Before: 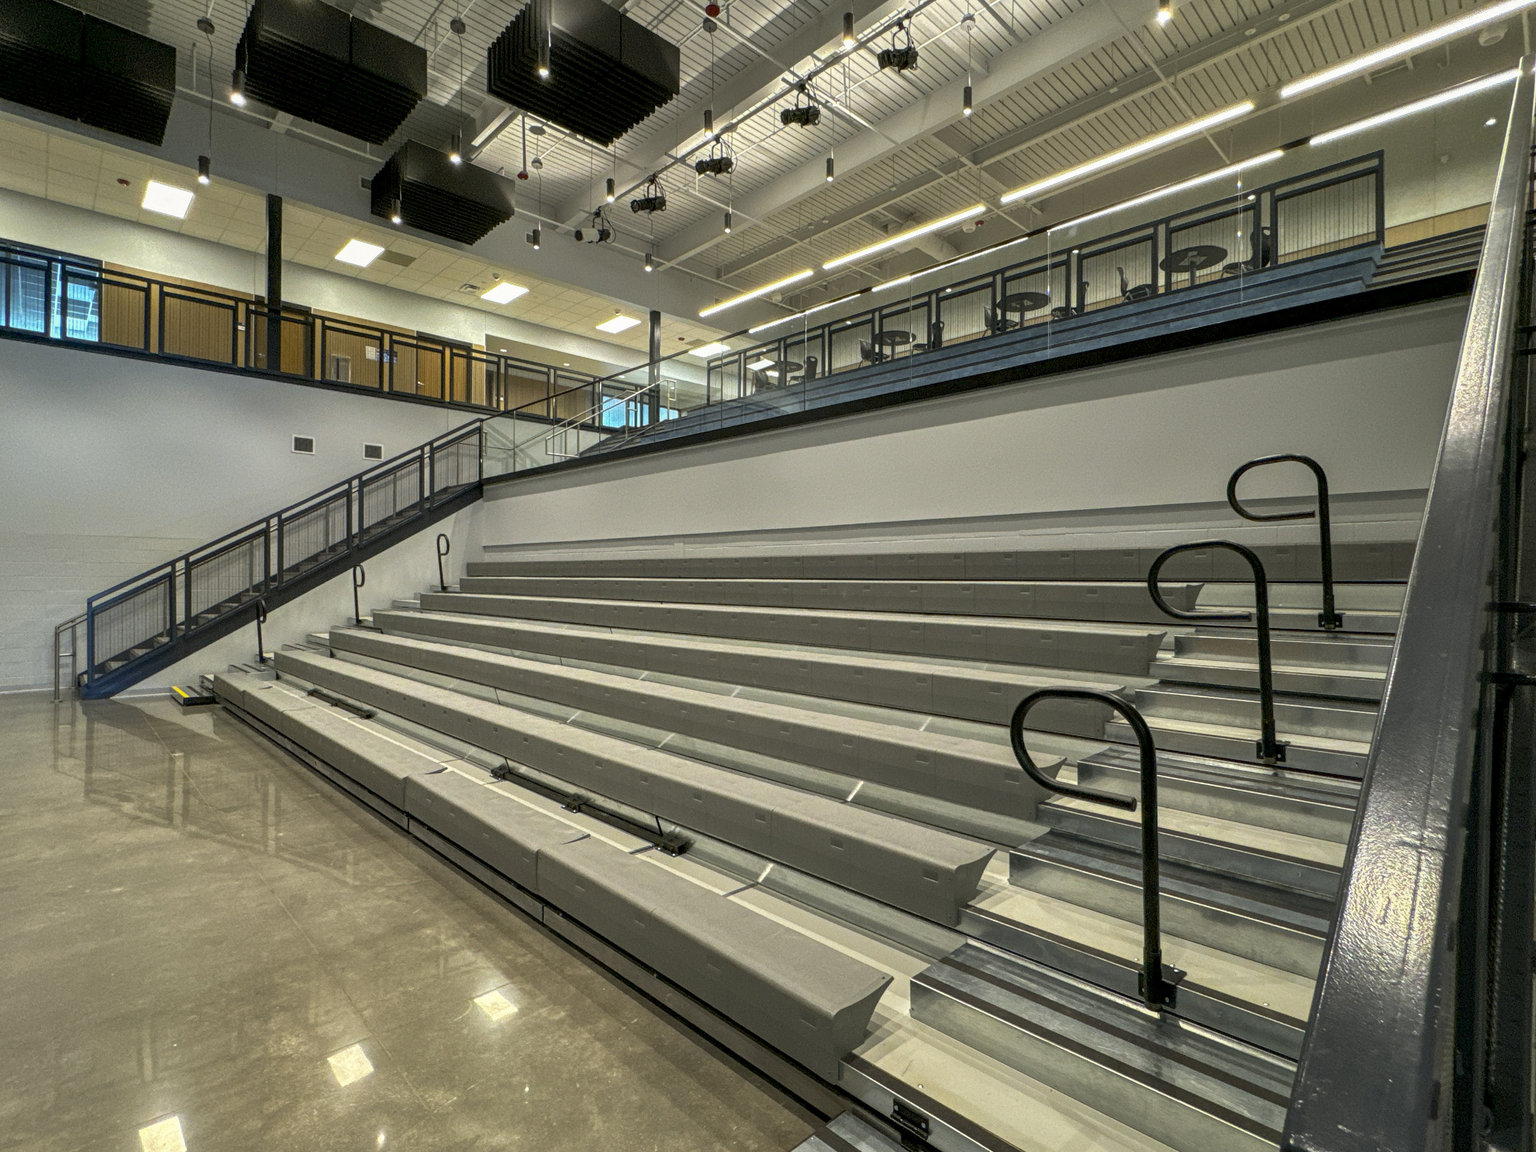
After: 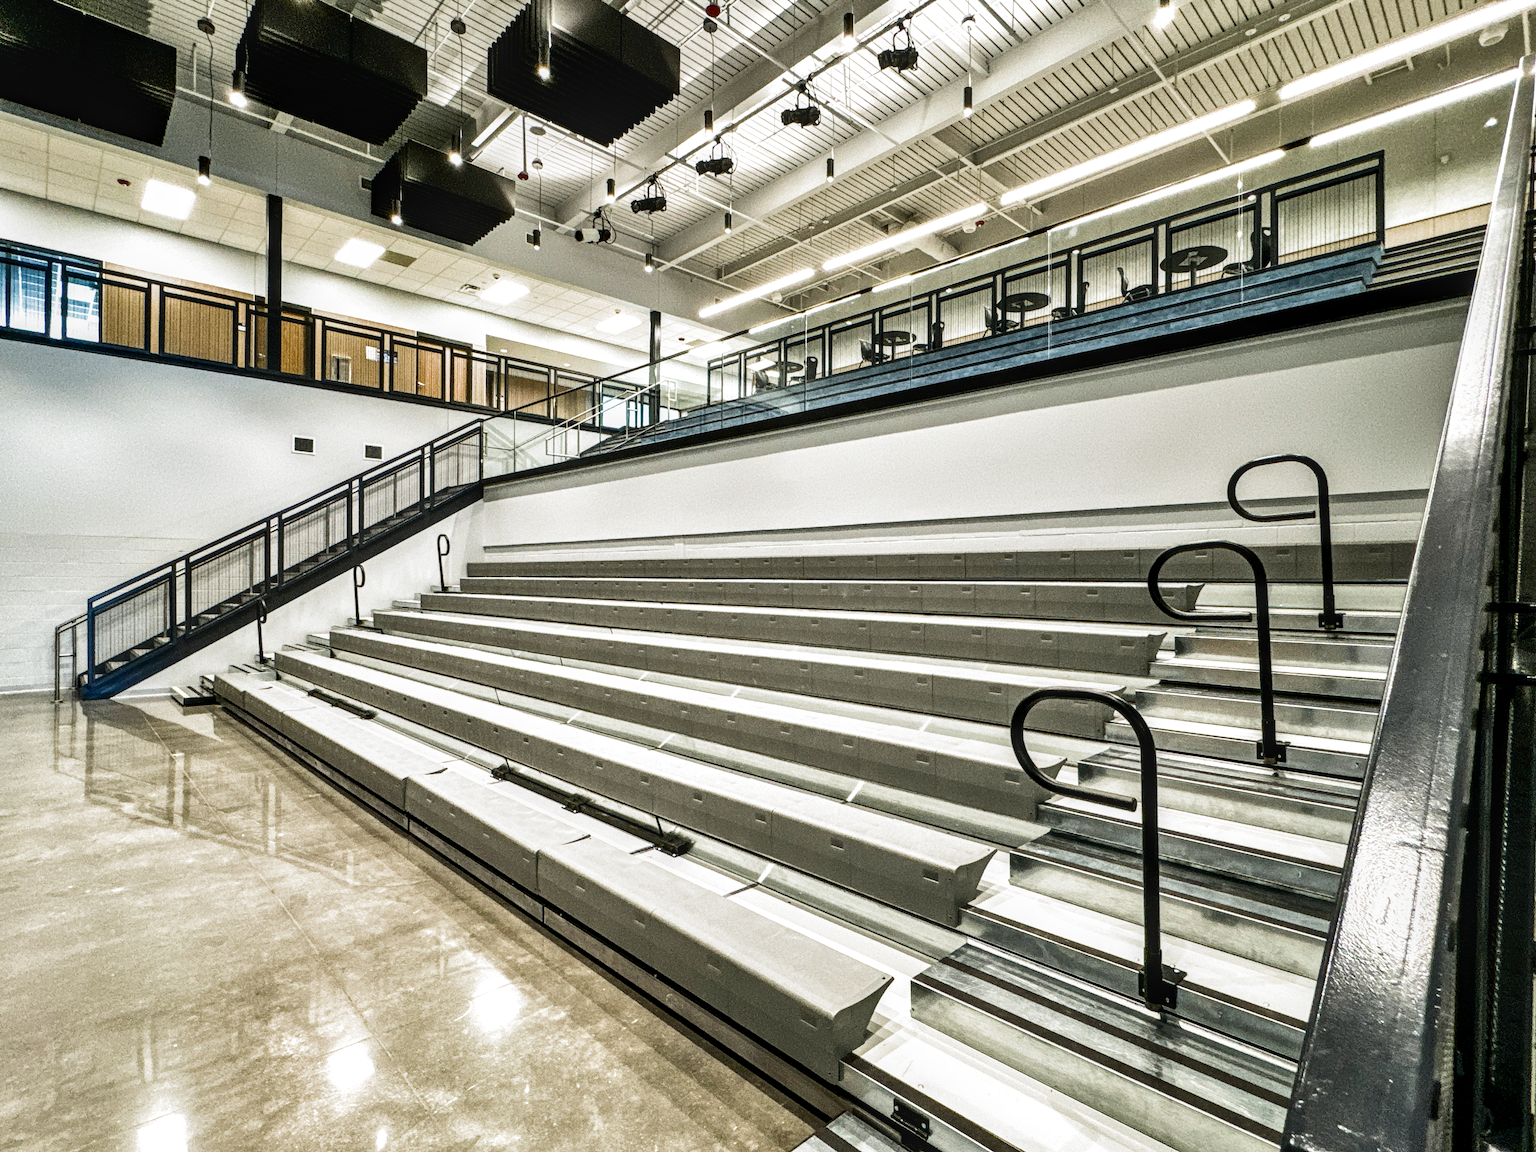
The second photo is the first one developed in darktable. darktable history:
local contrast: on, module defaults
contrast brightness saturation: contrast 0.281
exposure: black level correction -0.001, exposure 0.908 EV, compensate exposure bias true, compensate highlight preservation false
filmic rgb: black relative exposure -7.98 EV, white relative exposure 2.45 EV, hardness 6.34, color science v4 (2020), contrast in shadows soft, contrast in highlights soft
shadows and highlights: soften with gaussian
levels: mode automatic, levels [0, 0.281, 0.562]
